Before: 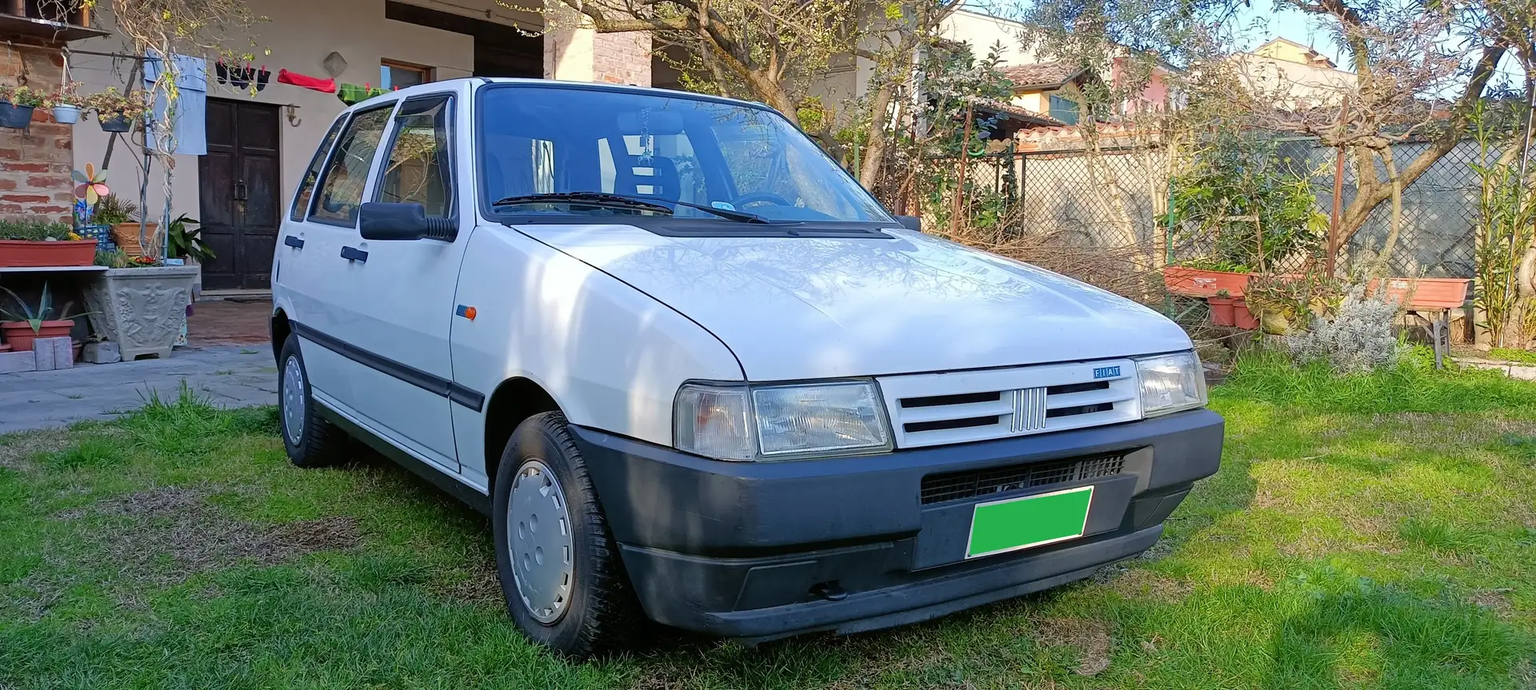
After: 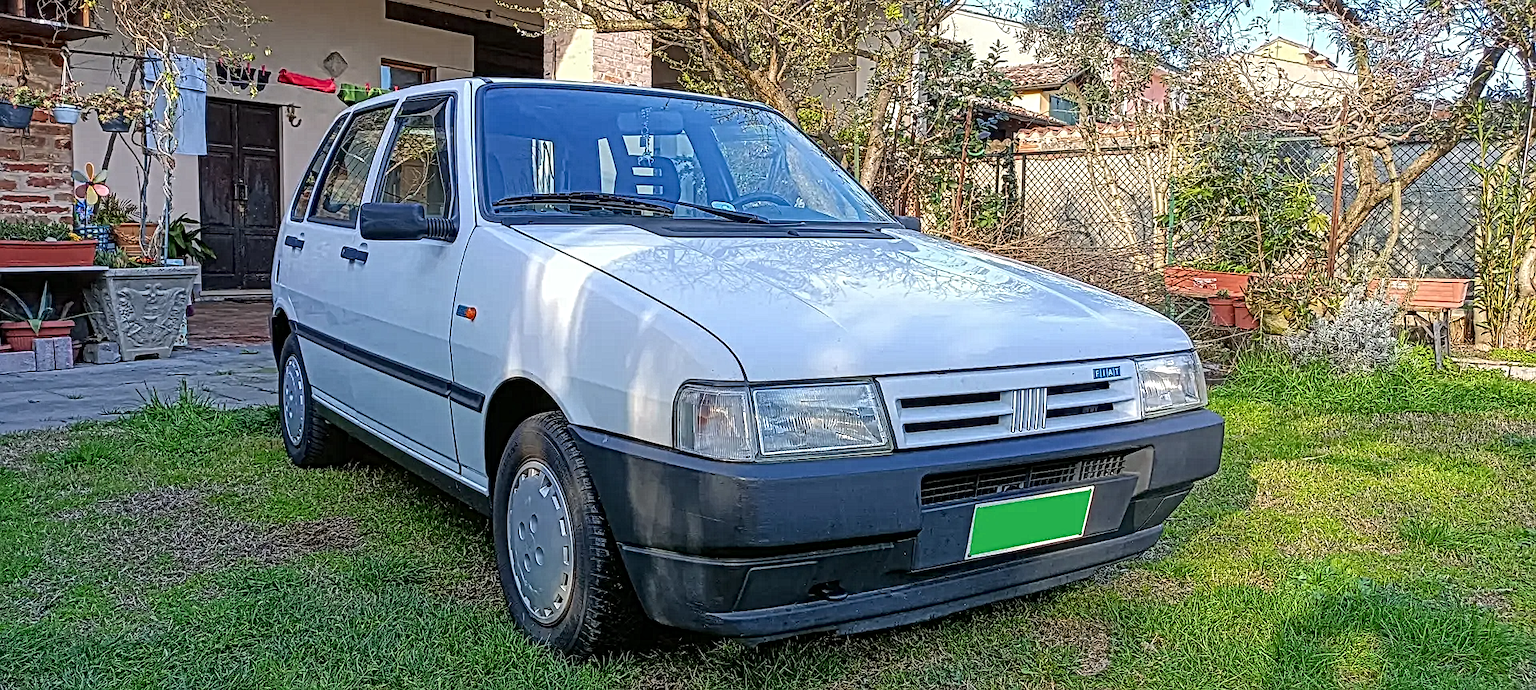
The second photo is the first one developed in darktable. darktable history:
local contrast: mode bilateral grid, contrast 20, coarseness 3, detail 300%, midtone range 0.2
